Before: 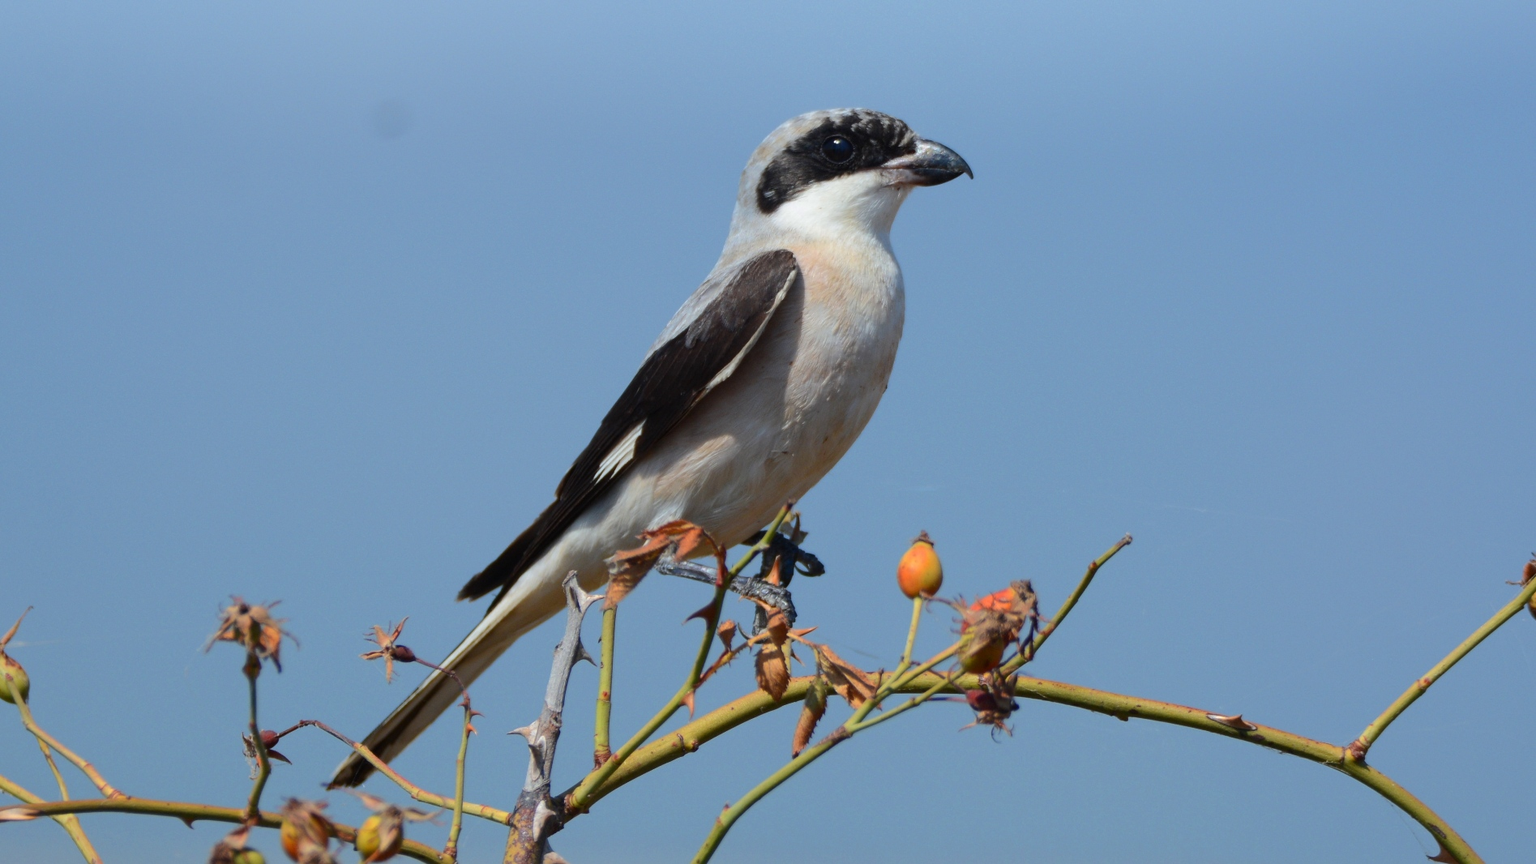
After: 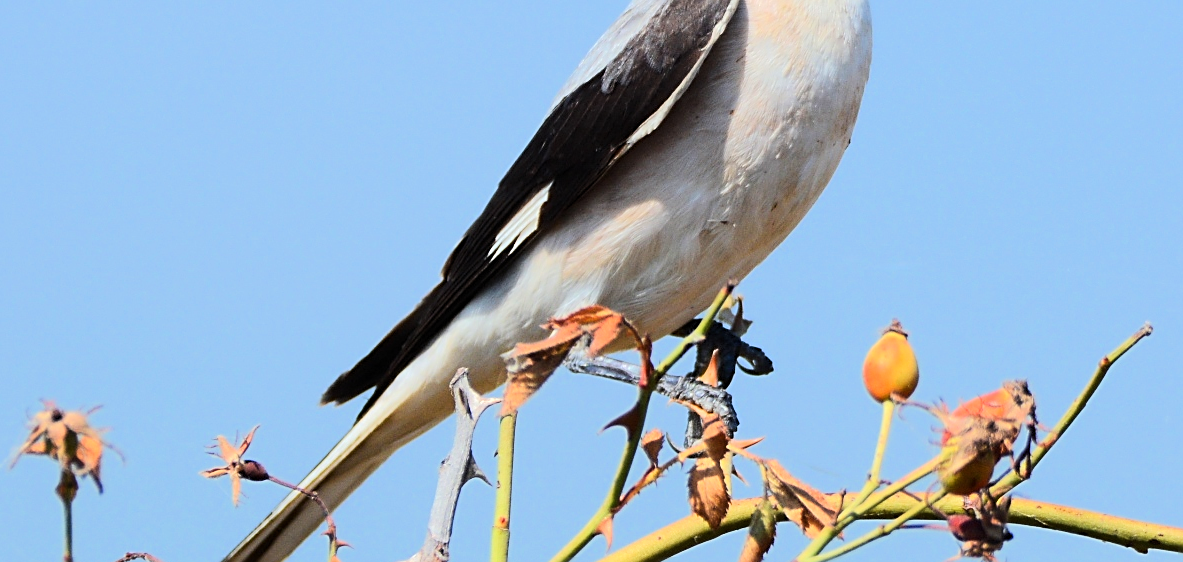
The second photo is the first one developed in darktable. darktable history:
crop: left 12.907%, top 31.592%, right 24.66%, bottom 15.627%
sharpen: on, module defaults
levels: levels [0.016, 0.492, 0.969]
tone equalizer: -7 EV 0.142 EV, -6 EV 0.579 EV, -5 EV 1.12 EV, -4 EV 1.34 EV, -3 EV 1.16 EV, -2 EV 0.6 EV, -1 EV 0.163 EV, edges refinement/feathering 500, mask exposure compensation -1.57 EV, preserve details no
